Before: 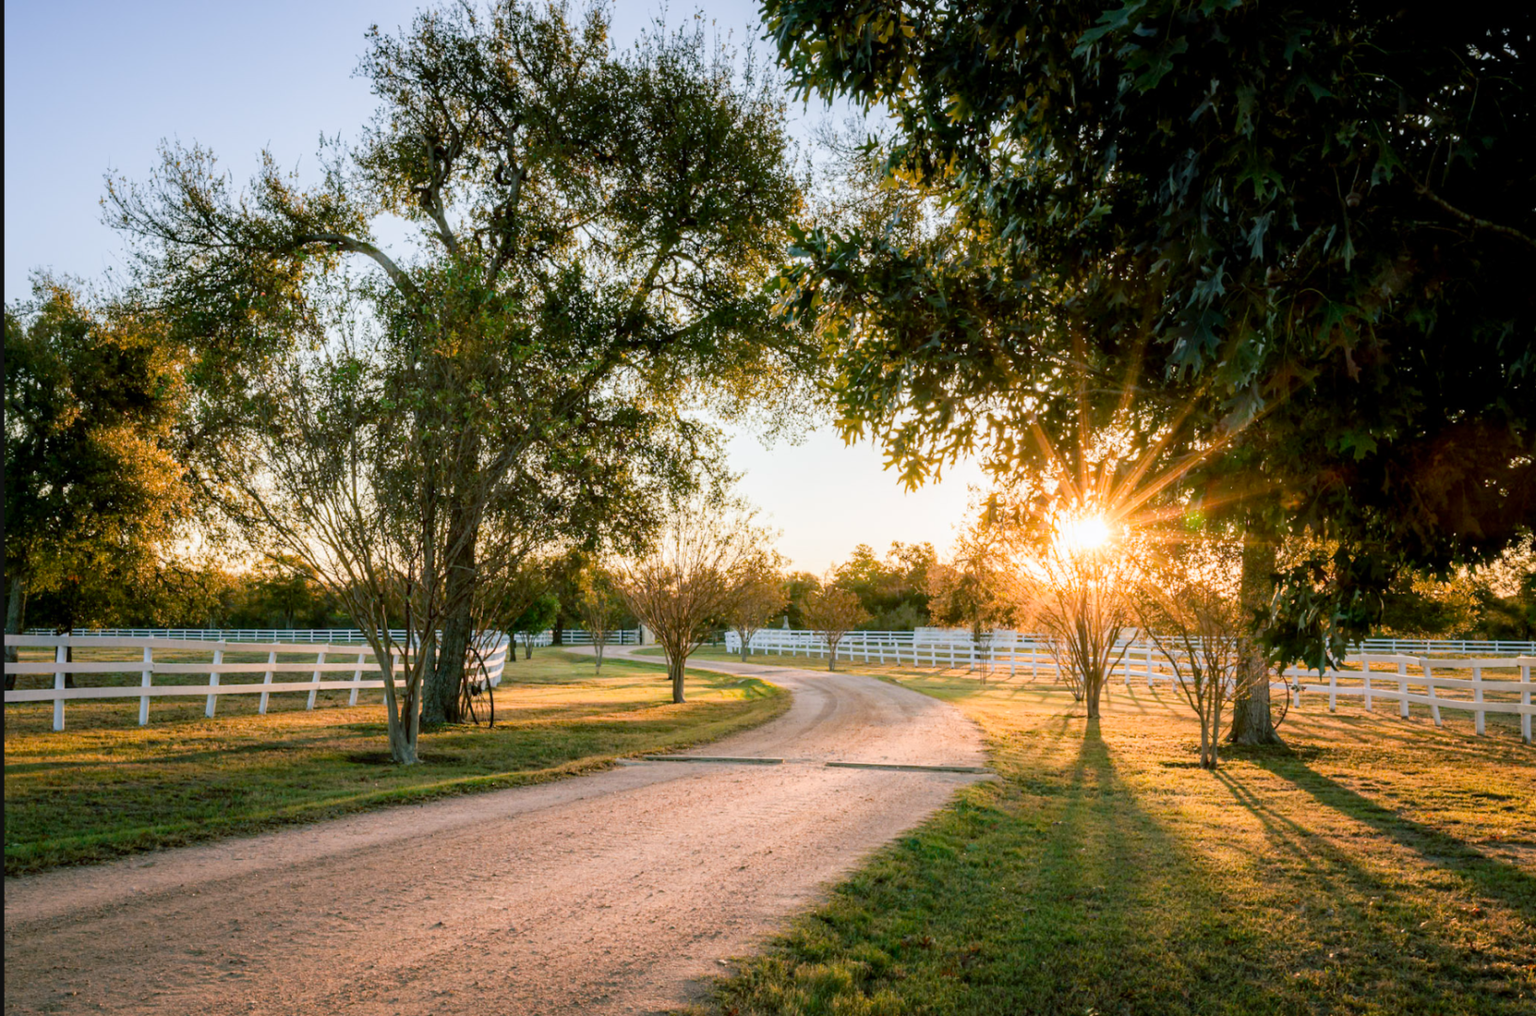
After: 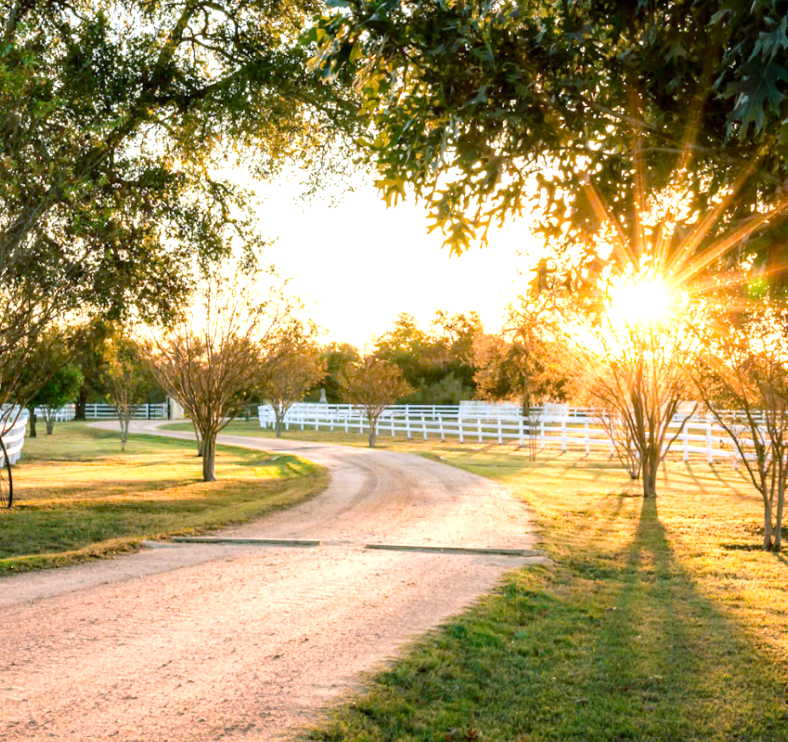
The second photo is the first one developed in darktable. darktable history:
crop: left 31.379%, top 24.658%, right 20.326%, bottom 6.628%
exposure: black level correction 0, exposure 0.7 EV, compensate exposure bias true, compensate highlight preservation false
